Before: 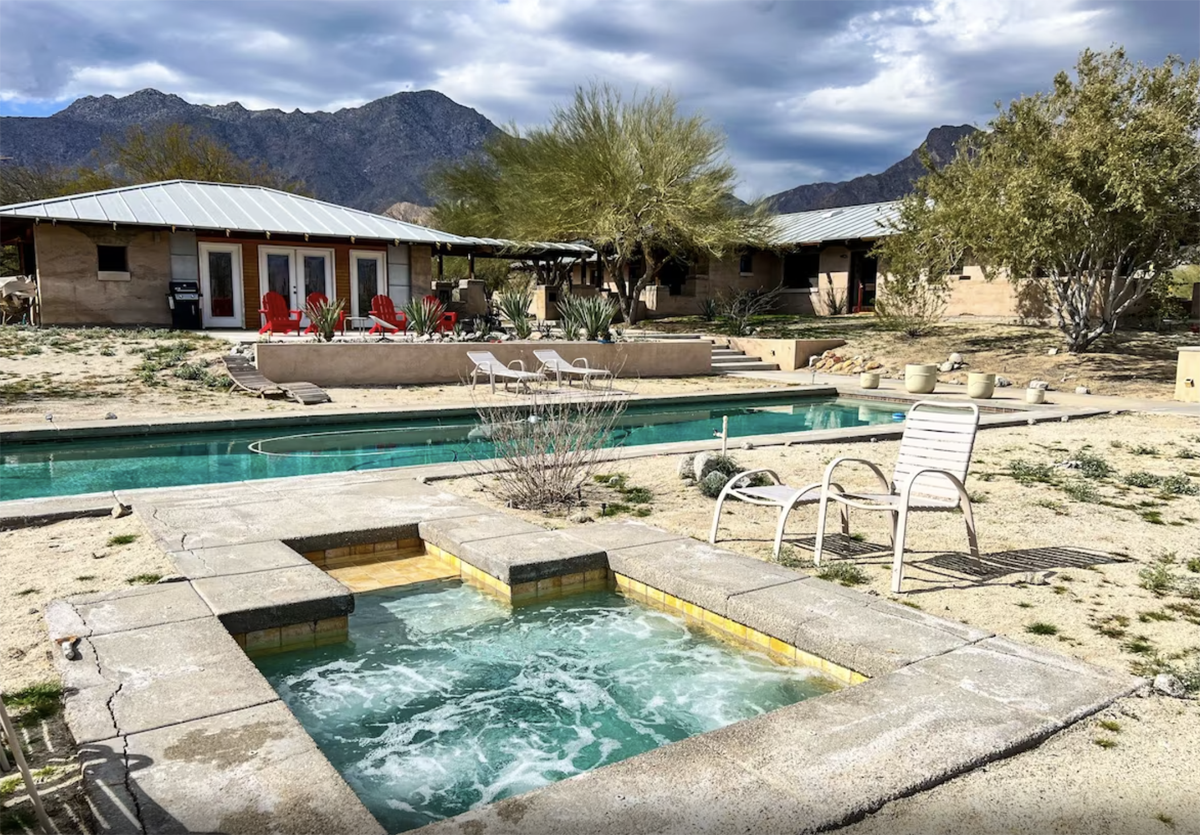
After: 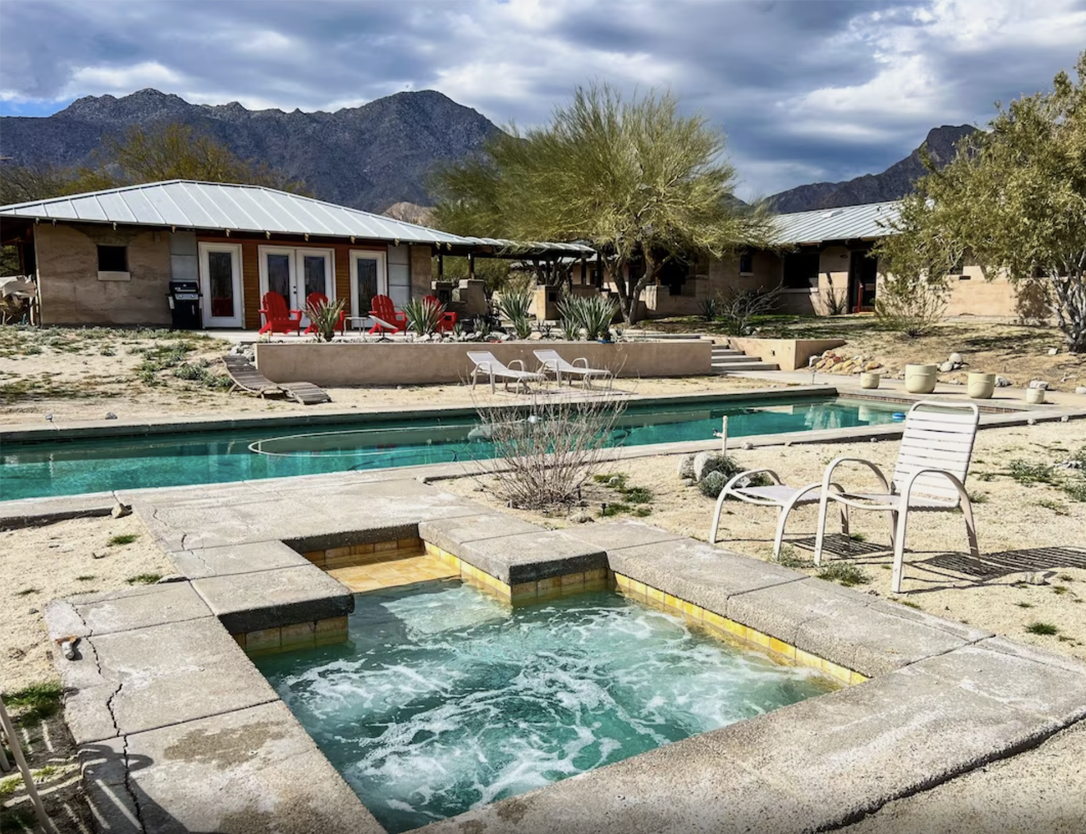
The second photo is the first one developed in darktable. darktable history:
exposure: exposure -0.154 EV, compensate highlight preservation false
crop: right 9.475%, bottom 0.023%
